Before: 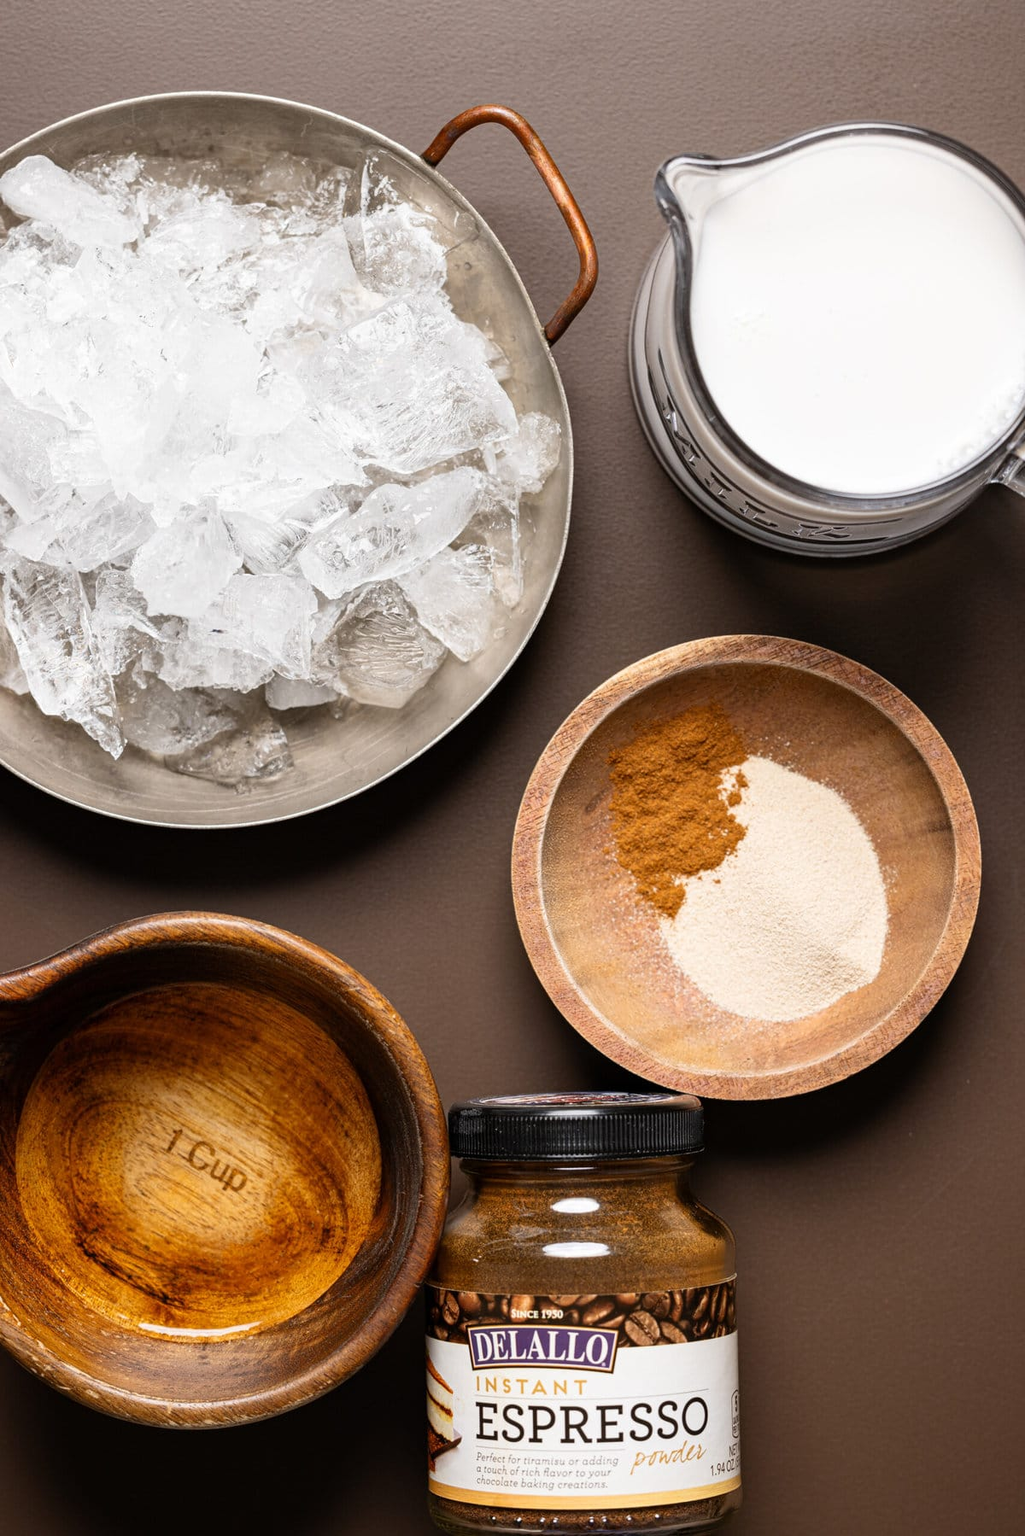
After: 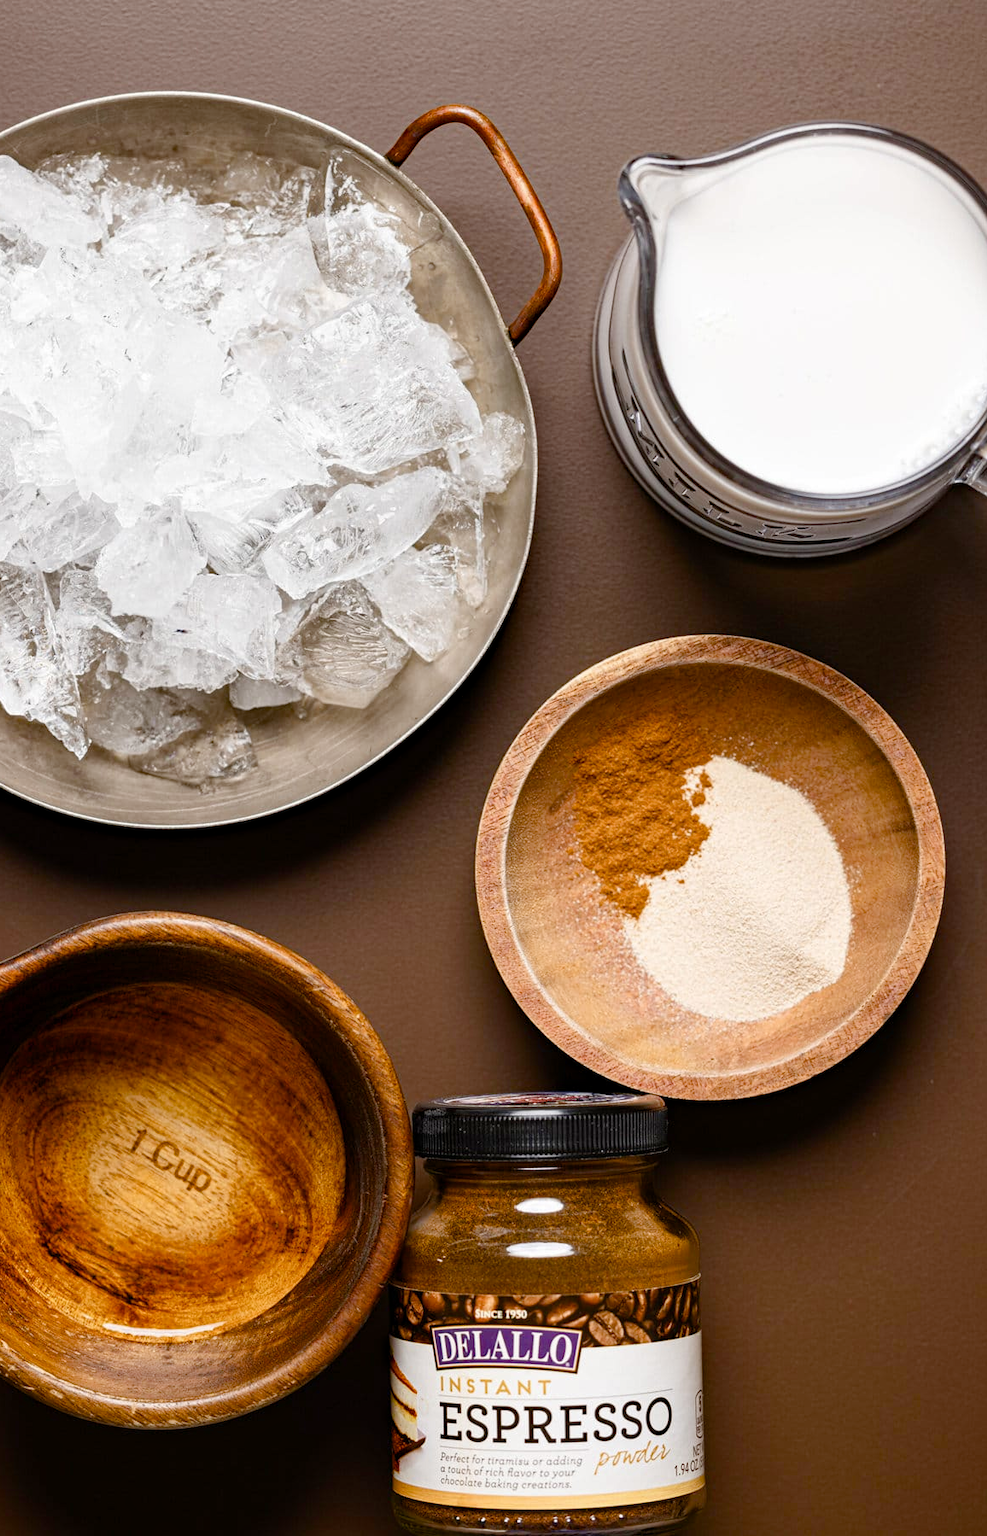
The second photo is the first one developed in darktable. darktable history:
crop and rotate: left 3.533%
haze removal: compatibility mode true, adaptive false
color balance rgb: linear chroma grading › global chroma 15.154%, perceptual saturation grading › global saturation 20%, perceptual saturation grading › highlights -50.377%, perceptual saturation grading › shadows 30.262%
